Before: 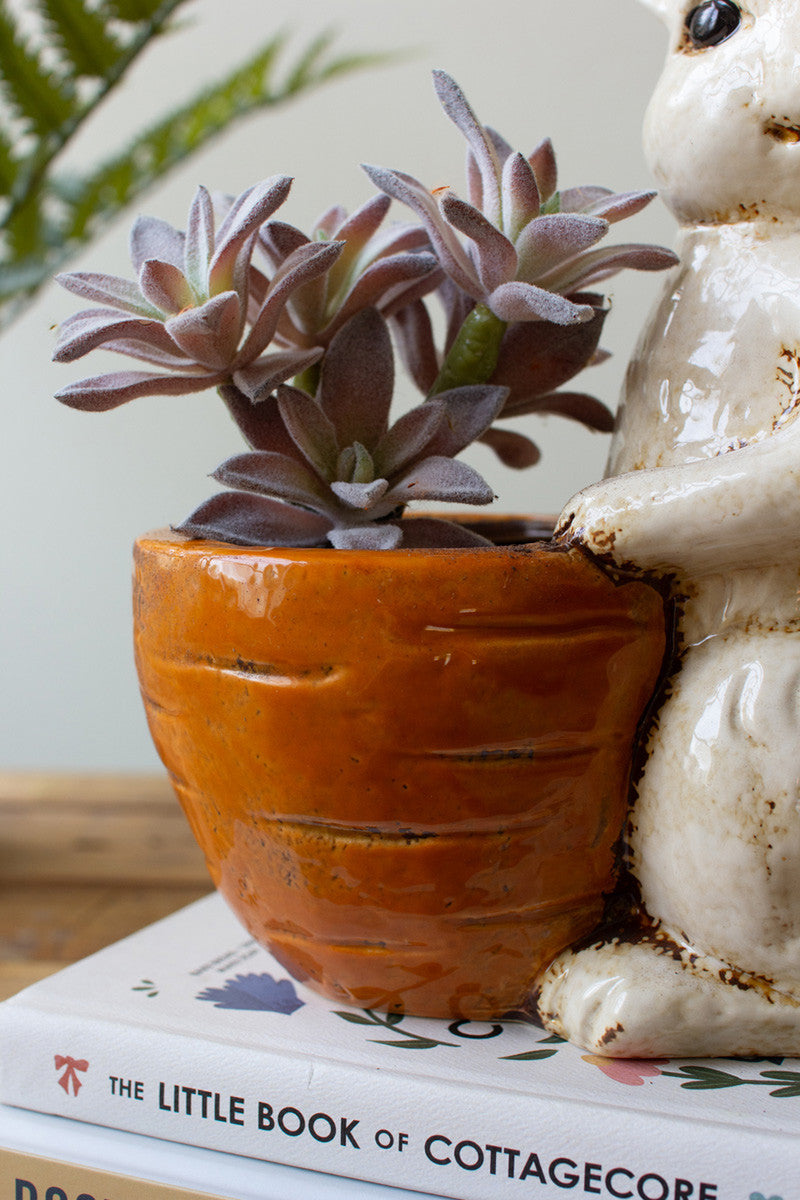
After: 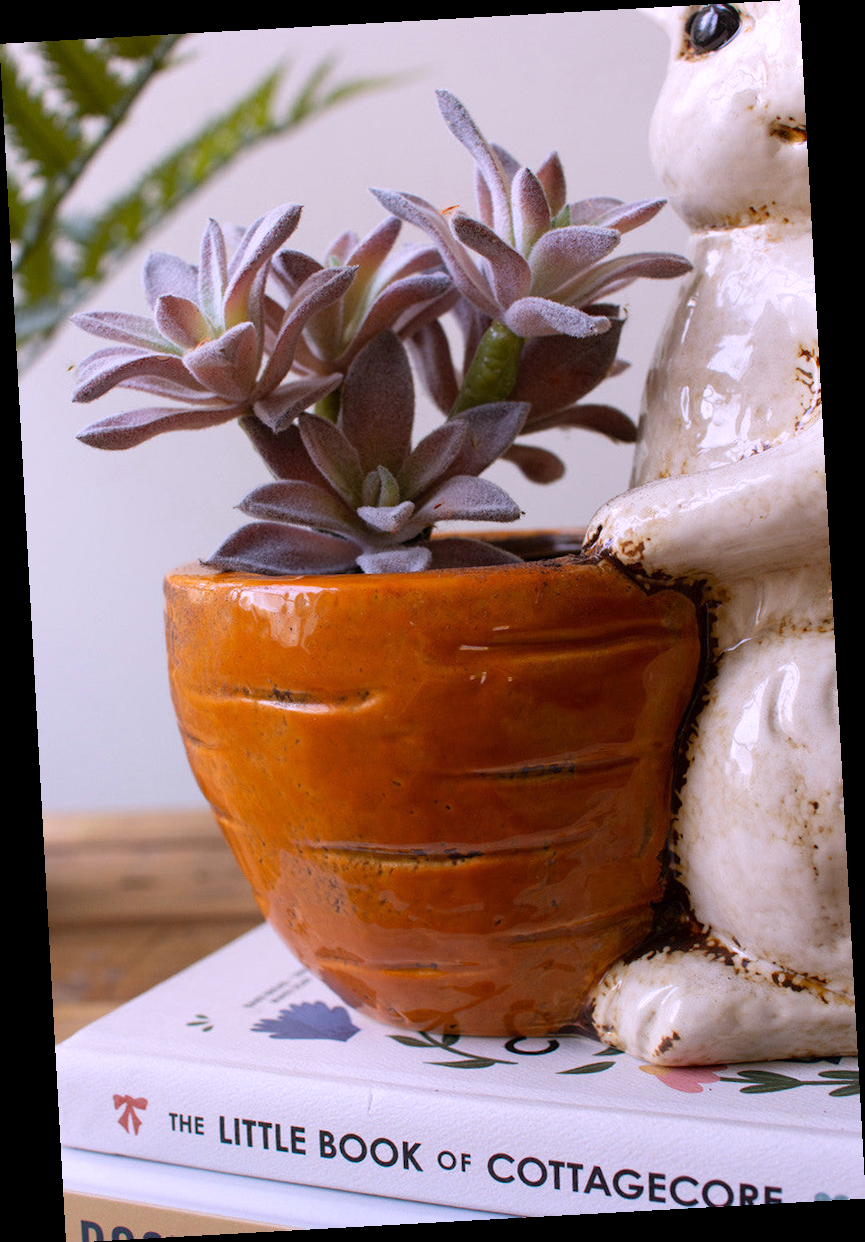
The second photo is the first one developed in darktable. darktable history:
white balance: red 1.066, blue 1.119
rotate and perspective: rotation -3.18°, automatic cropping off
